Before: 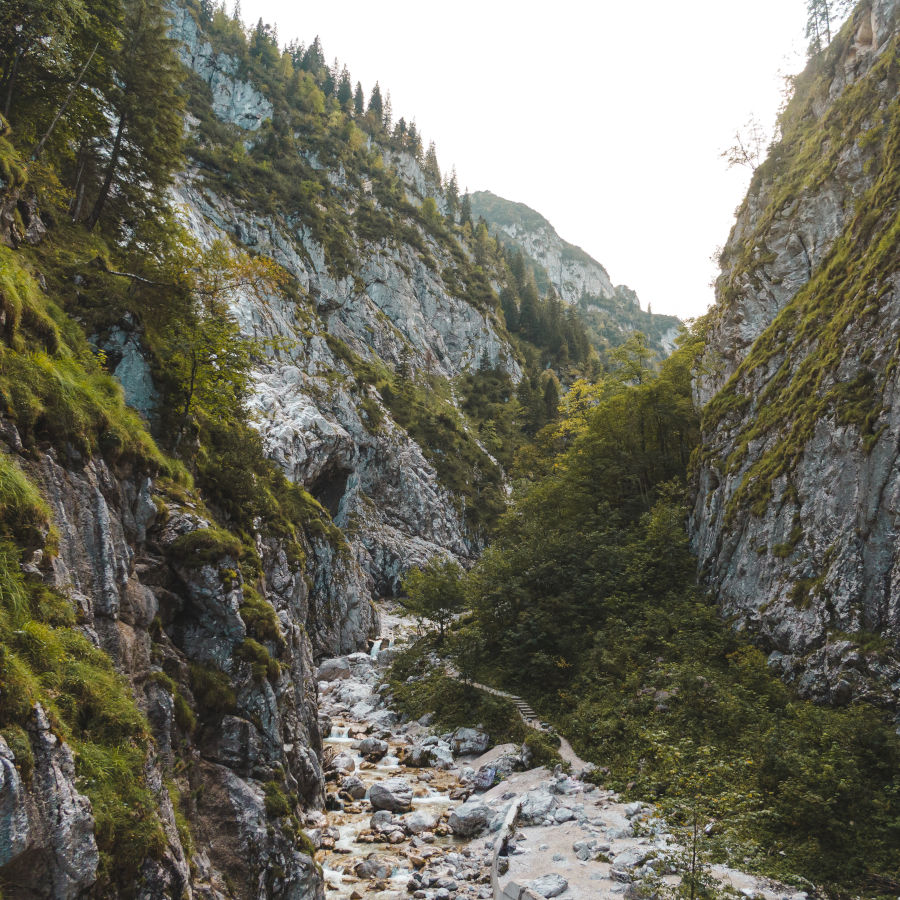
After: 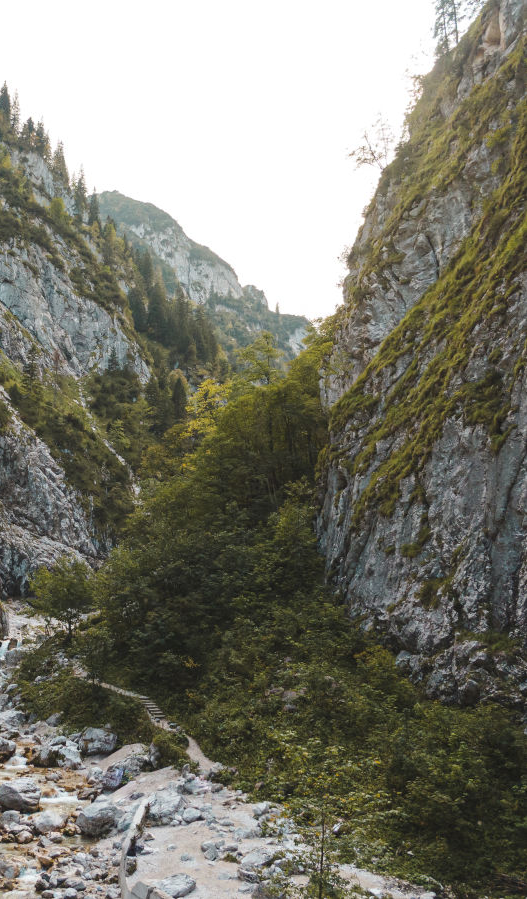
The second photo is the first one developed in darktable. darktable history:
levels: levels [0, 0.499, 1]
crop: left 41.402%
